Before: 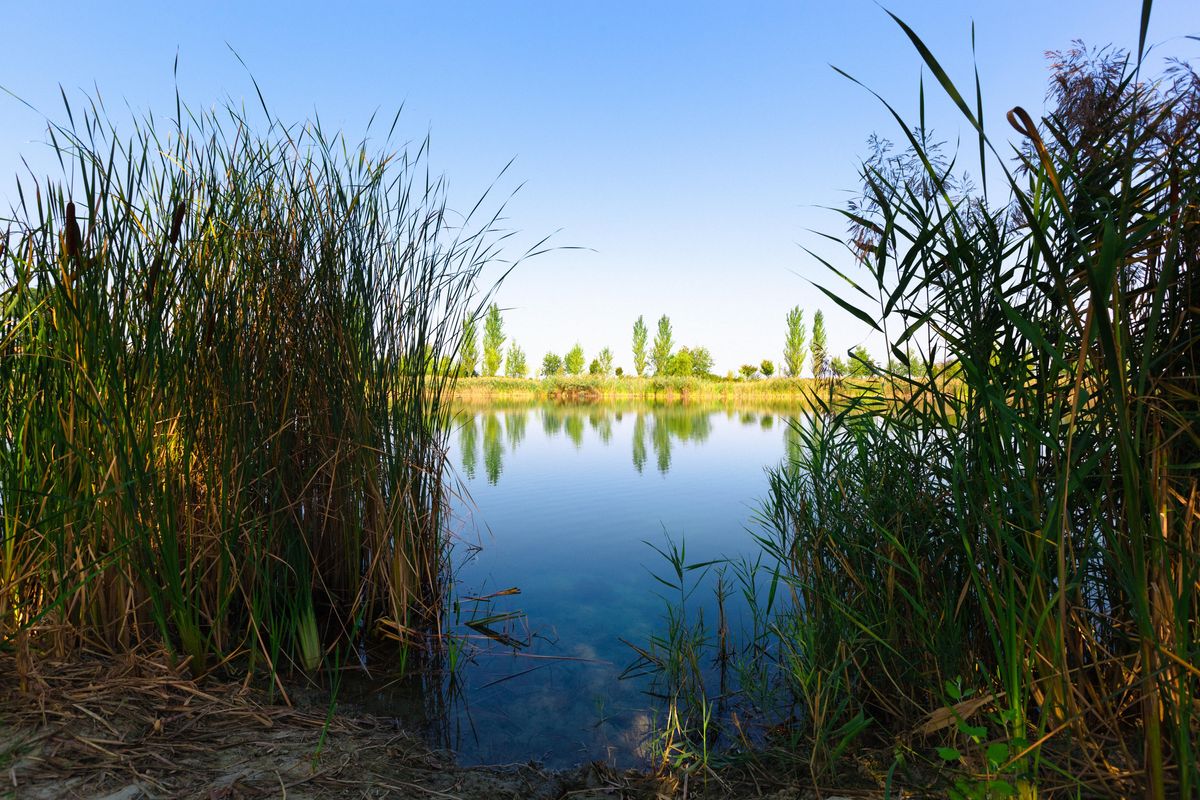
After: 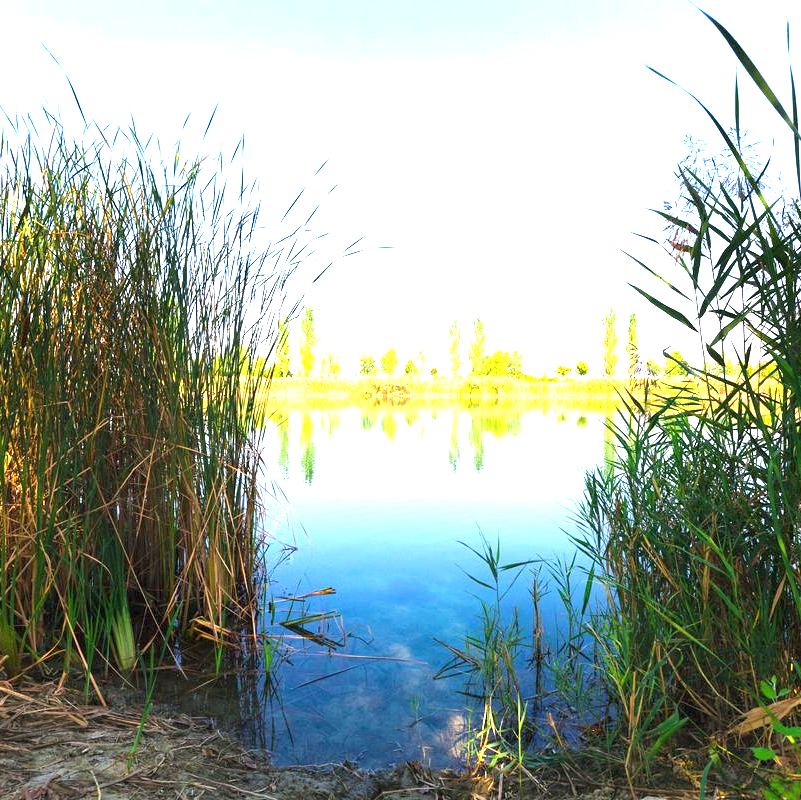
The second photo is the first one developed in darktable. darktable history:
crop: left 15.429%, right 17.793%
exposure: black level correction 0, exposure 1.975 EV, compensate exposure bias true, compensate highlight preservation false
